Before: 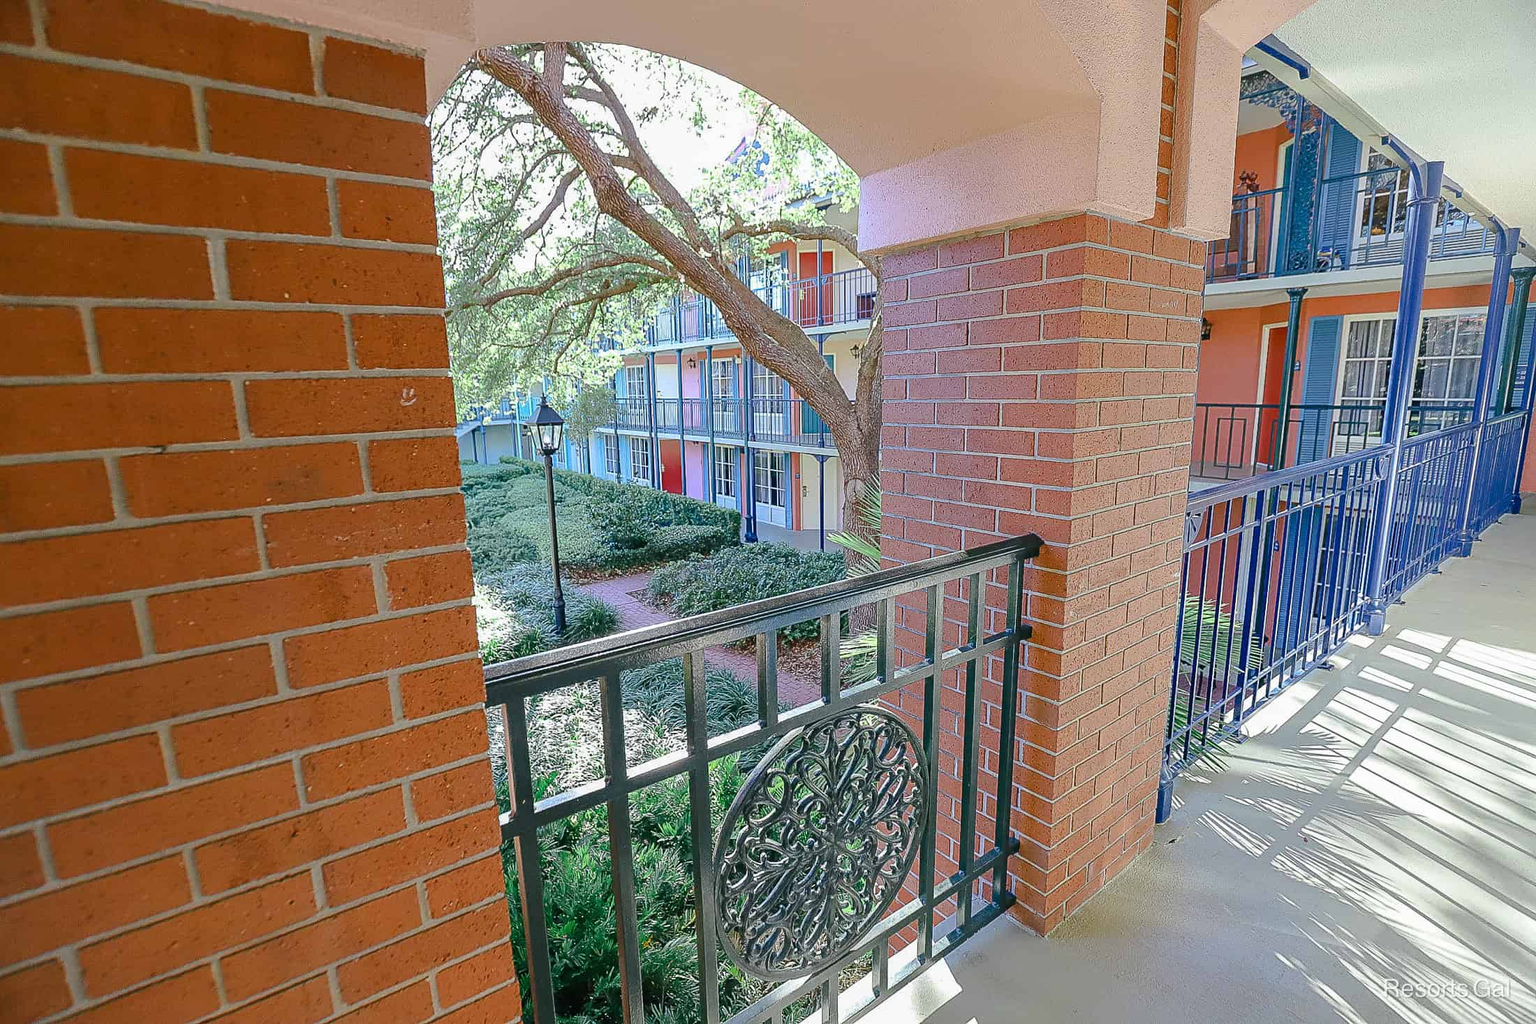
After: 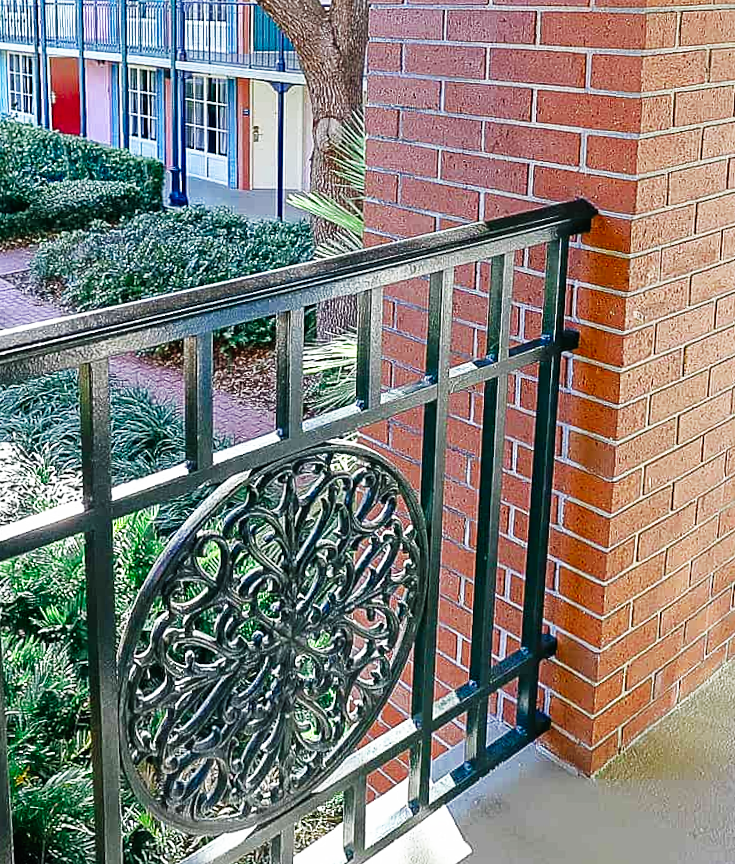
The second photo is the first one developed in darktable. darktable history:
rgb curve: curves: ch0 [(0, 0) (0.415, 0.237) (1, 1)]
base curve: curves: ch0 [(0, 0) (0.007, 0.004) (0.027, 0.03) (0.046, 0.07) (0.207, 0.54) (0.442, 0.872) (0.673, 0.972) (1, 1)], preserve colors none
rotate and perspective: rotation 0.8°, automatic cropping off
crop: left 40.878%, top 39.176%, right 25.993%, bottom 3.081%
